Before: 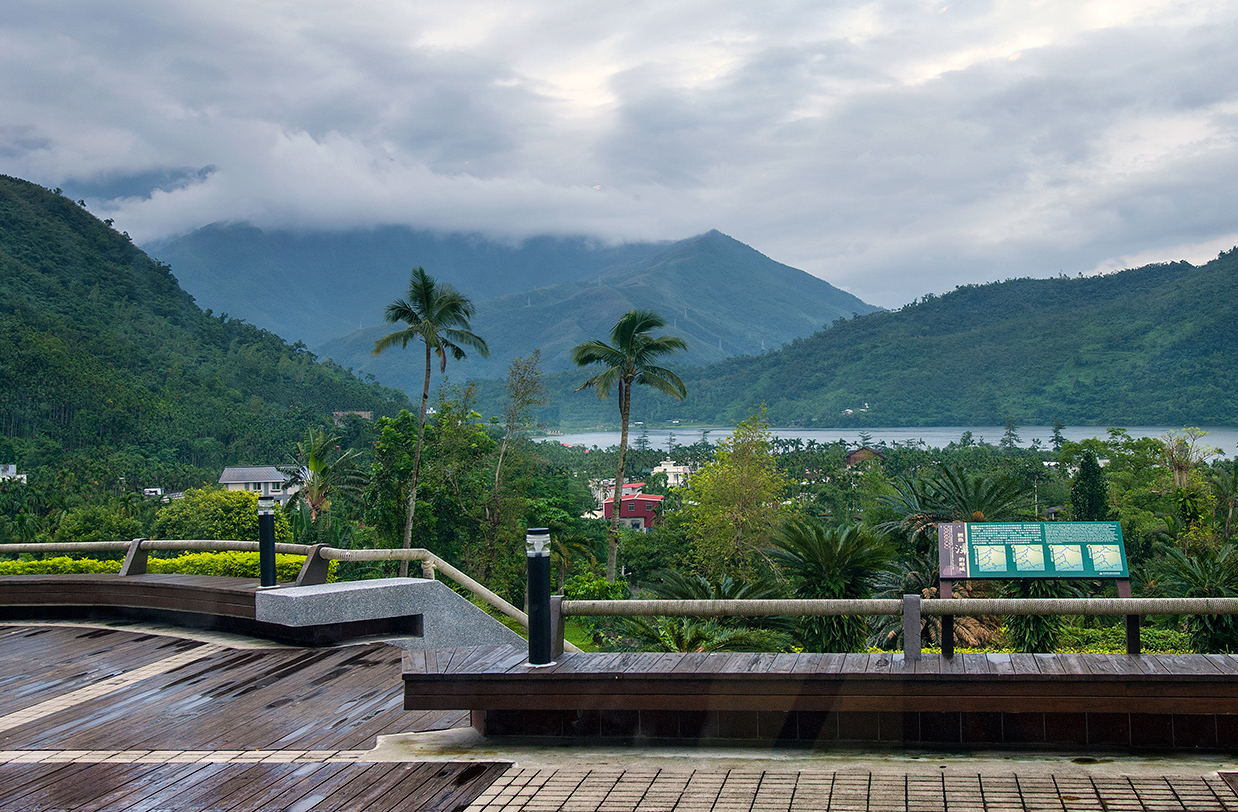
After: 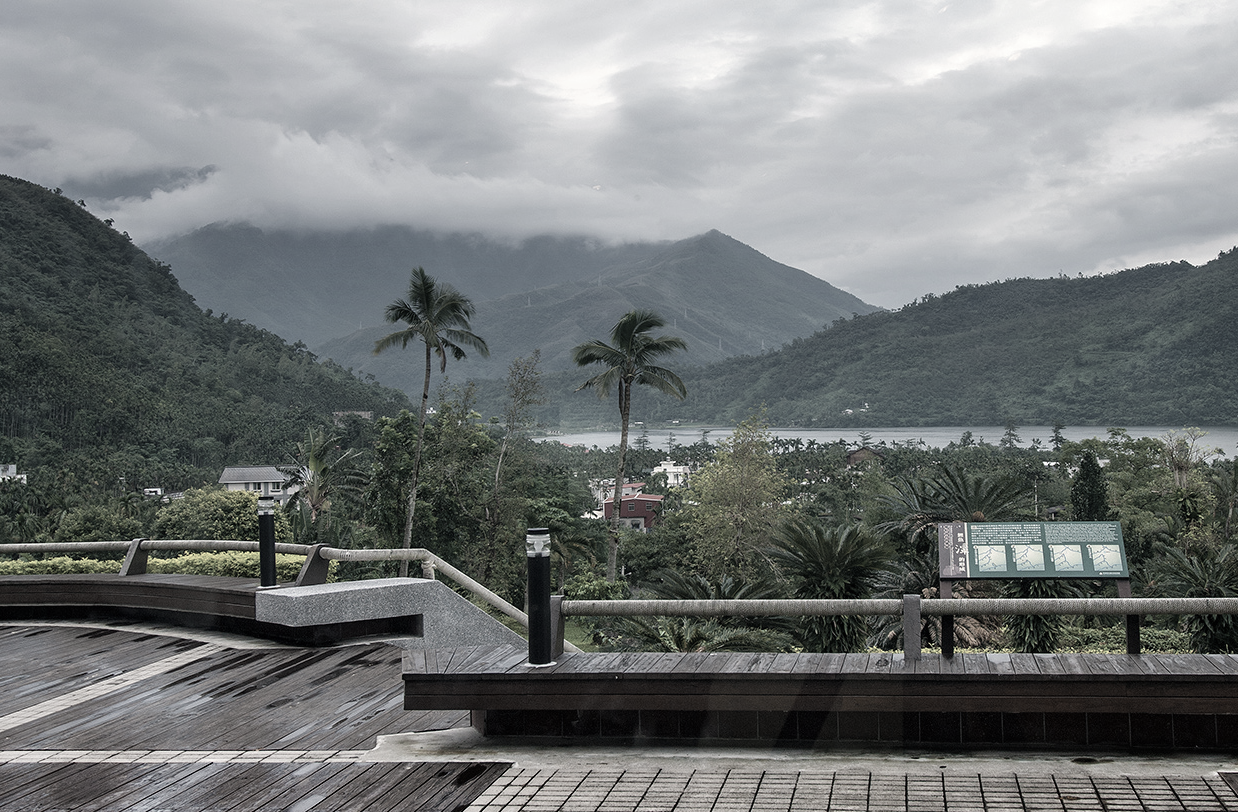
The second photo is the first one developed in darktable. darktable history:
contrast brightness saturation: saturation -0.1
color correction: saturation 0.3
